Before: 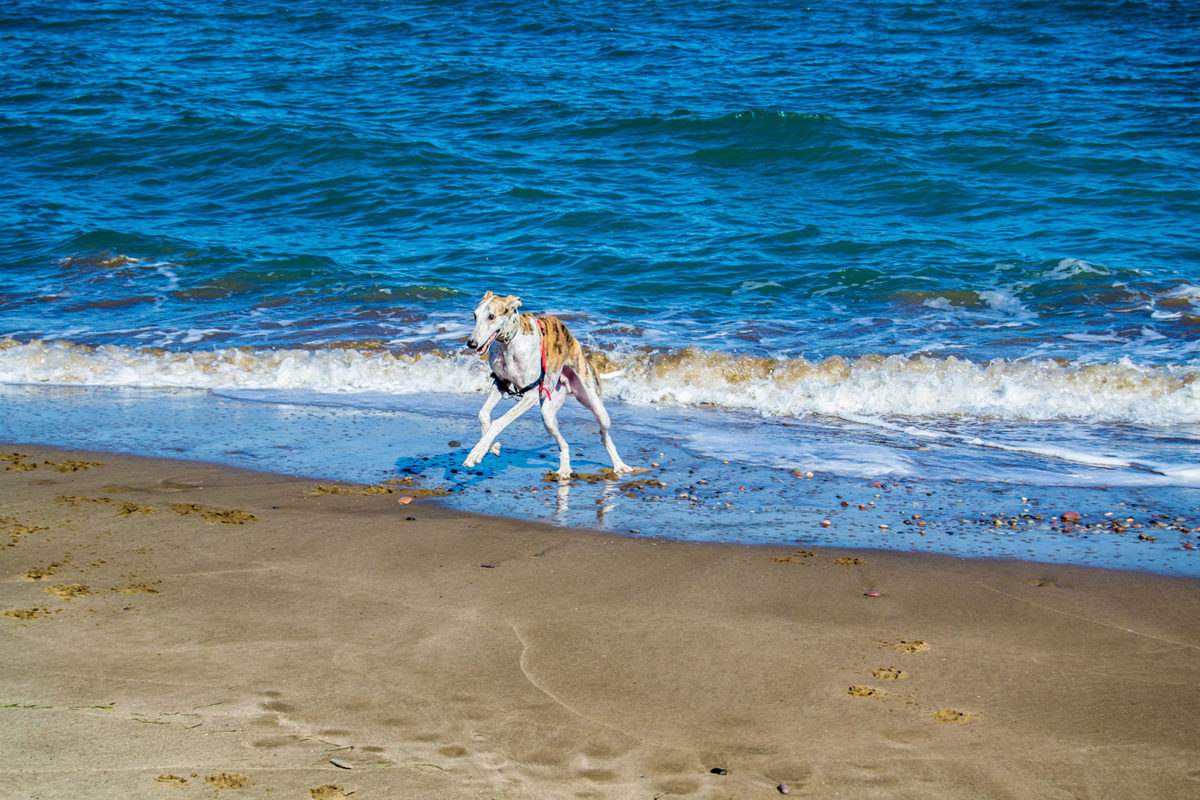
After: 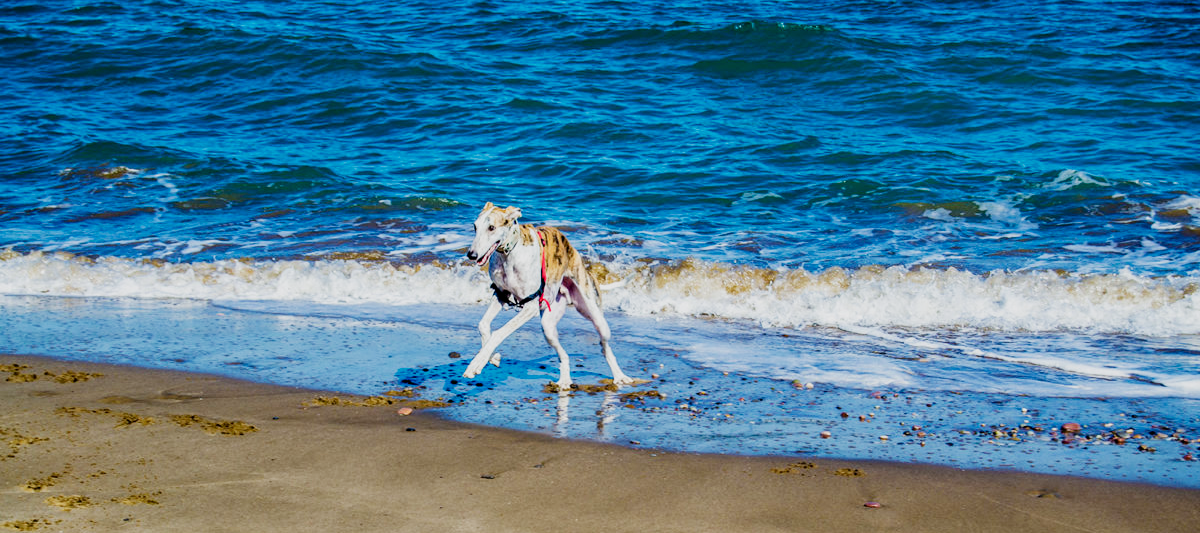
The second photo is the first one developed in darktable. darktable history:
filmic rgb: black relative exposure -16 EV, white relative exposure 5.31 EV, hardness 5.9, contrast 1.25, preserve chrominance no, color science v5 (2021)
crop: top 11.166%, bottom 22.168%
